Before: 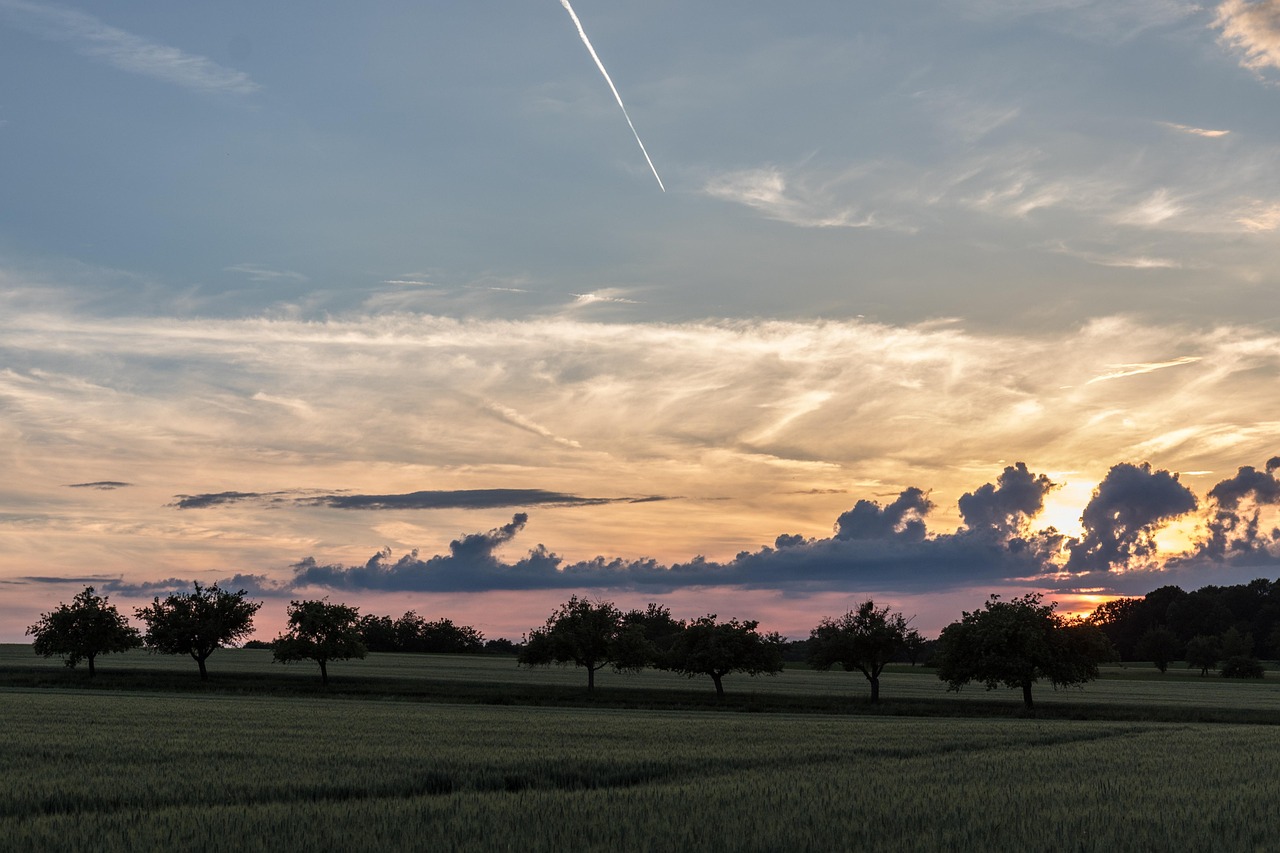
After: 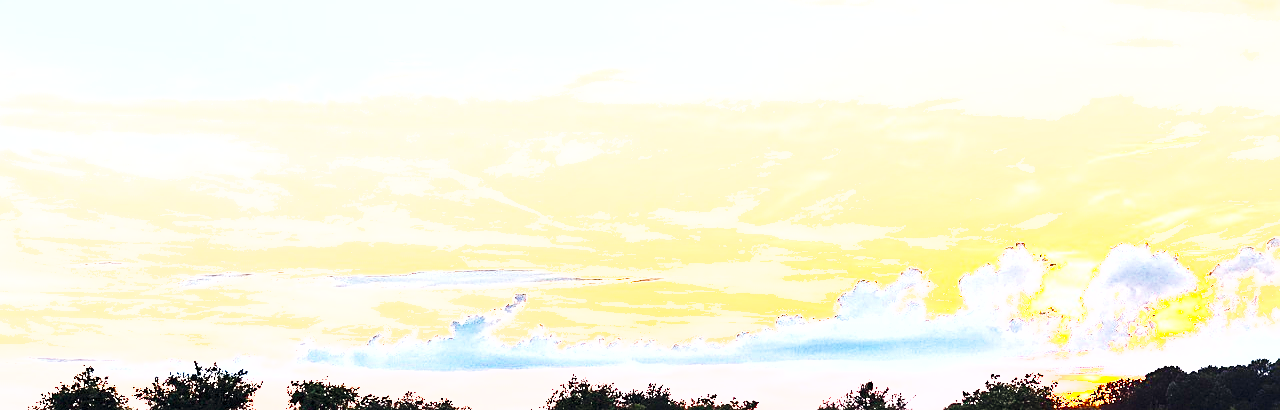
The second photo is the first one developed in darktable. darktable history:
crop and rotate: top 25.973%, bottom 25.96%
sharpen: on, module defaults
color balance rgb: global offset › chroma 0.066%, global offset › hue 253.75°, linear chroma grading › shadows -8.161%, linear chroma grading › global chroma 9.676%, perceptual saturation grading › global saturation 20%, perceptual saturation grading › highlights -25.739%, perceptual saturation grading › shadows 49.933%, perceptual brilliance grading › highlights 74.489%, perceptual brilliance grading › shadows -30.297%, global vibrance 20%
exposure: black level correction 0, exposure 2.114 EV, compensate exposure bias true, compensate highlight preservation false
base curve: curves: ch0 [(0, 0) (0.028, 0.03) (0.121, 0.232) (0.46, 0.748) (0.859, 0.968) (1, 1)], preserve colors none
shadows and highlights: shadows 20.88, highlights -36.78, soften with gaussian
tone equalizer: edges refinement/feathering 500, mask exposure compensation -1.57 EV, preserve details no
